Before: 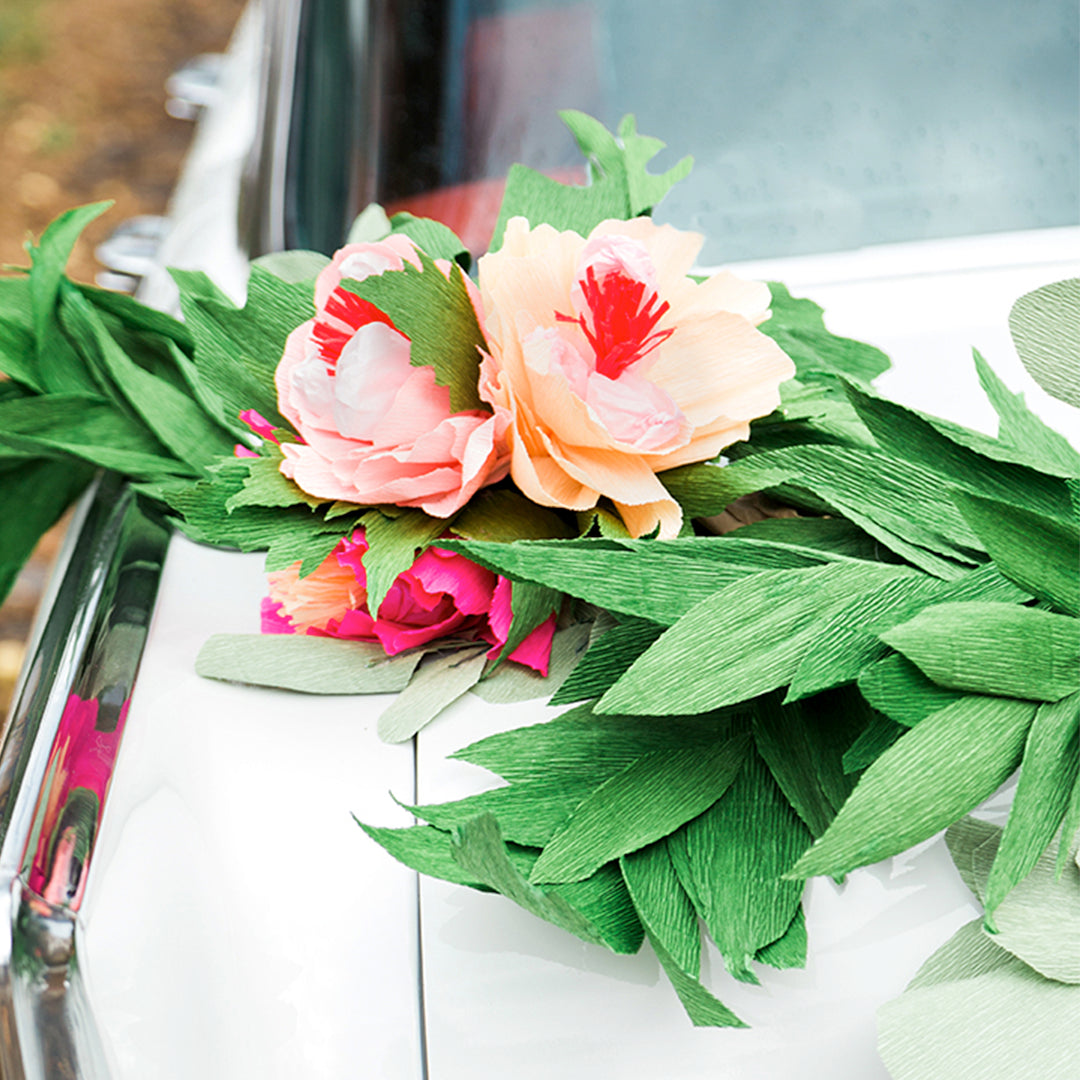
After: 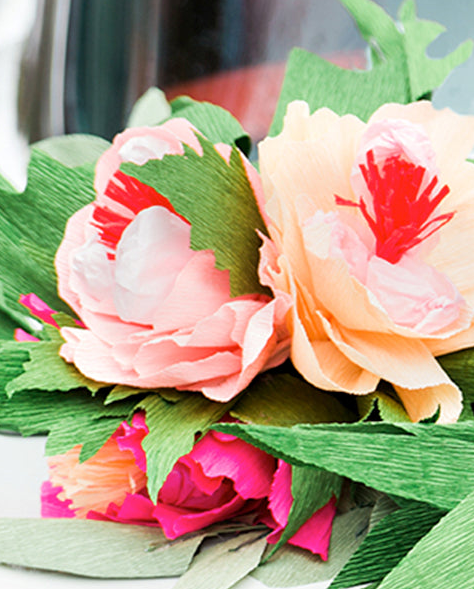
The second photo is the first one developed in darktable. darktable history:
crop: left 20.448%, top 10.784%, right 35.58%, bottom 34.662%
